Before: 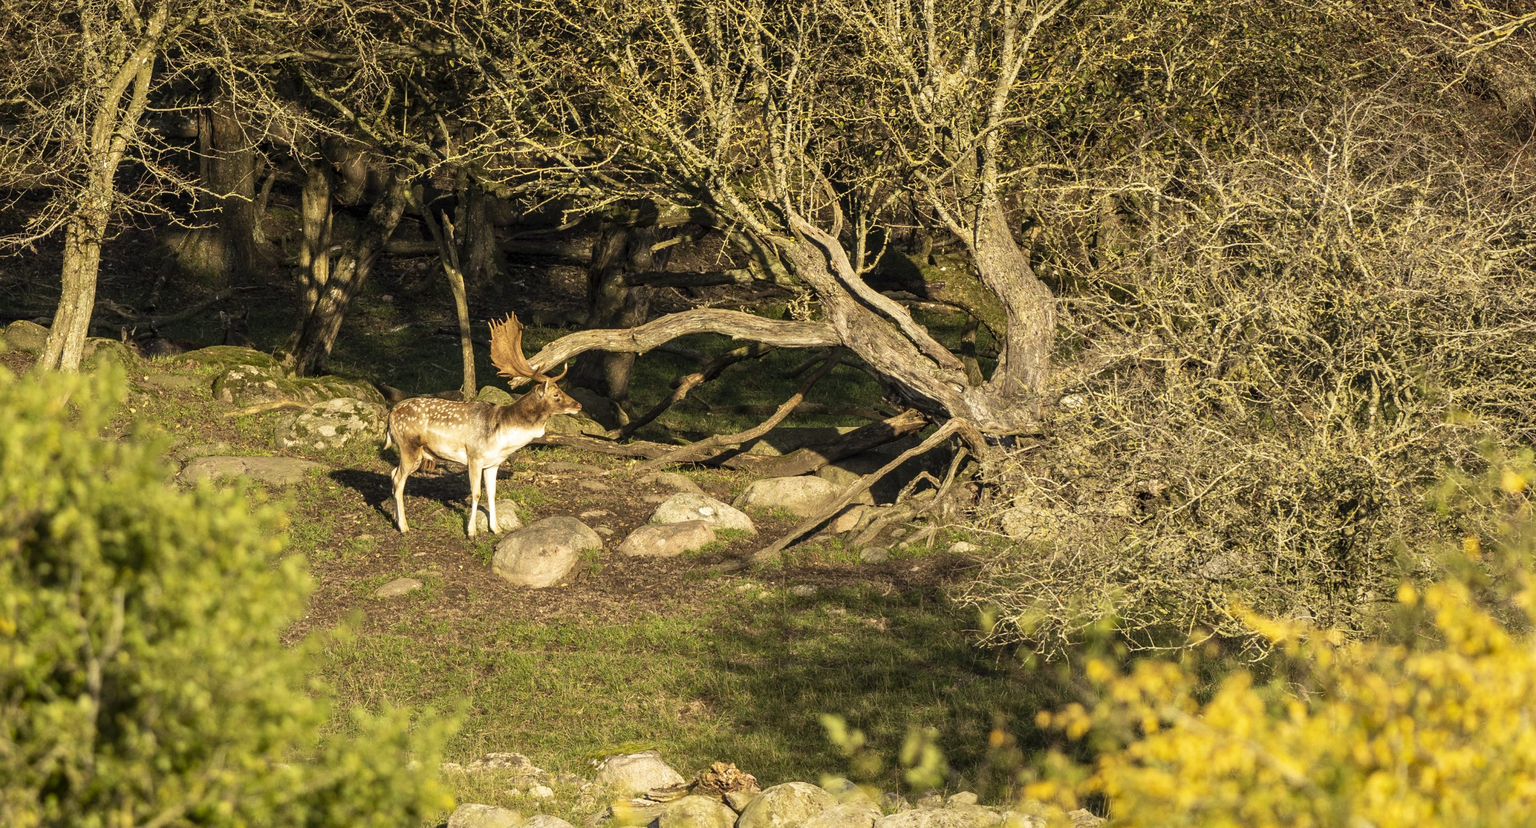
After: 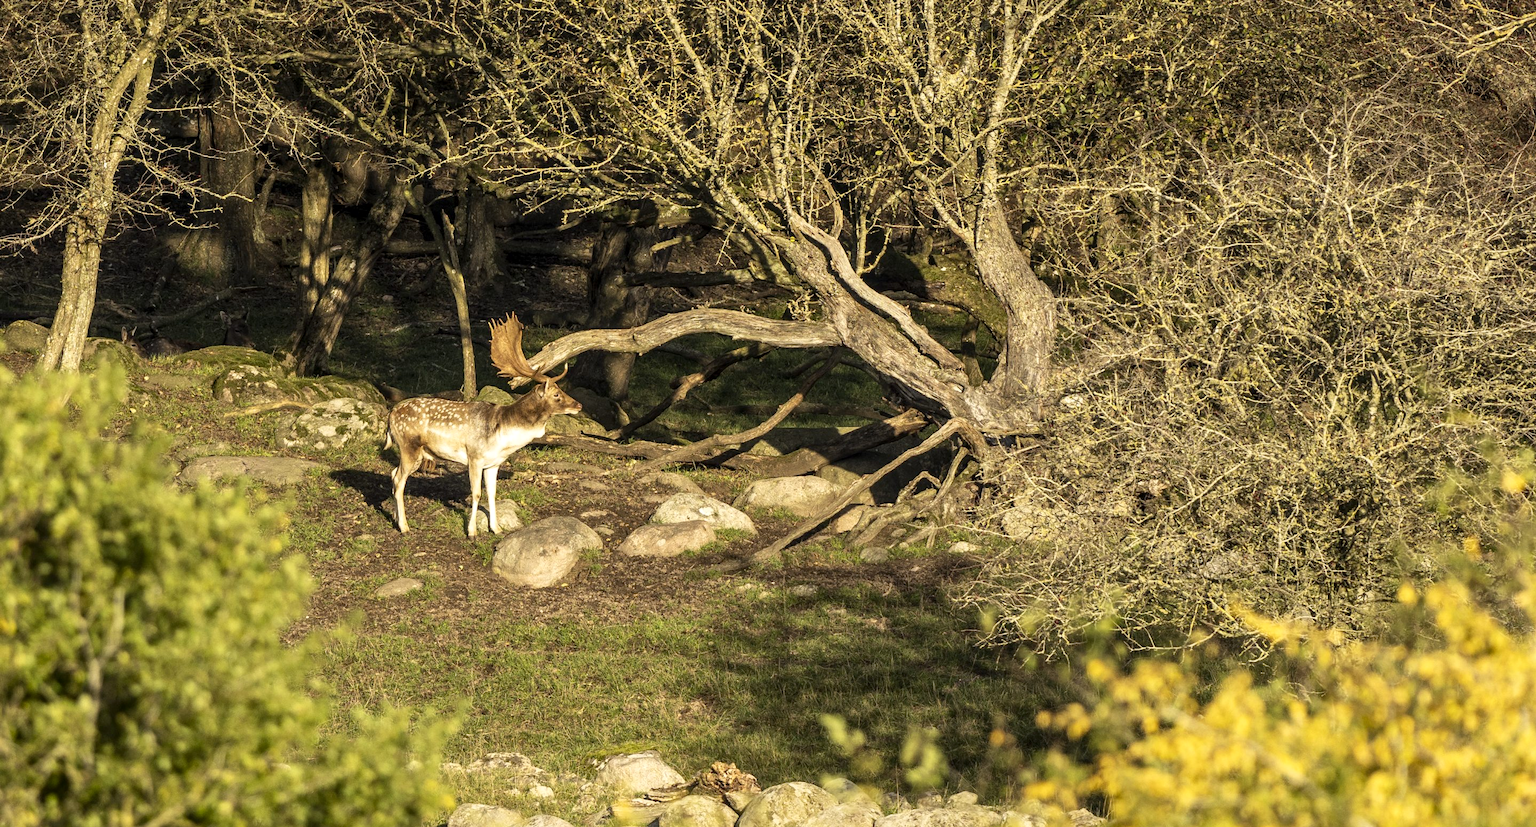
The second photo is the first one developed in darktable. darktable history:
shadows and highlights: shadows 0, highlights 40
local contrast: mode bilateral grid, contrast 20, coarseness 50, detail 120%, midtone range 0.2
